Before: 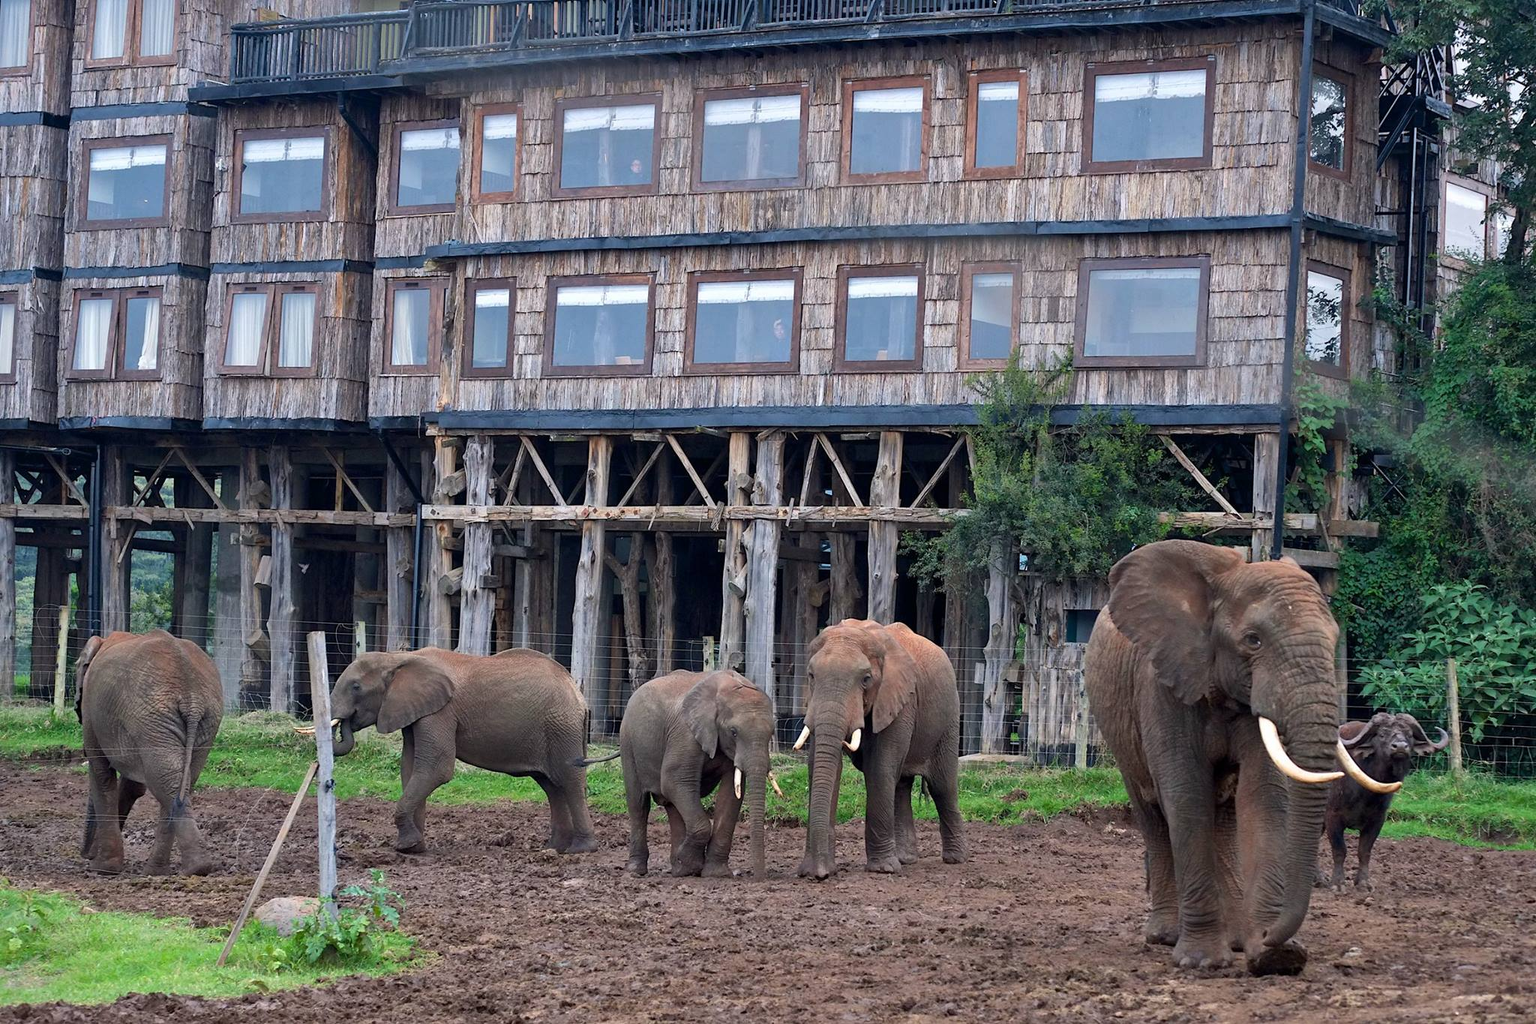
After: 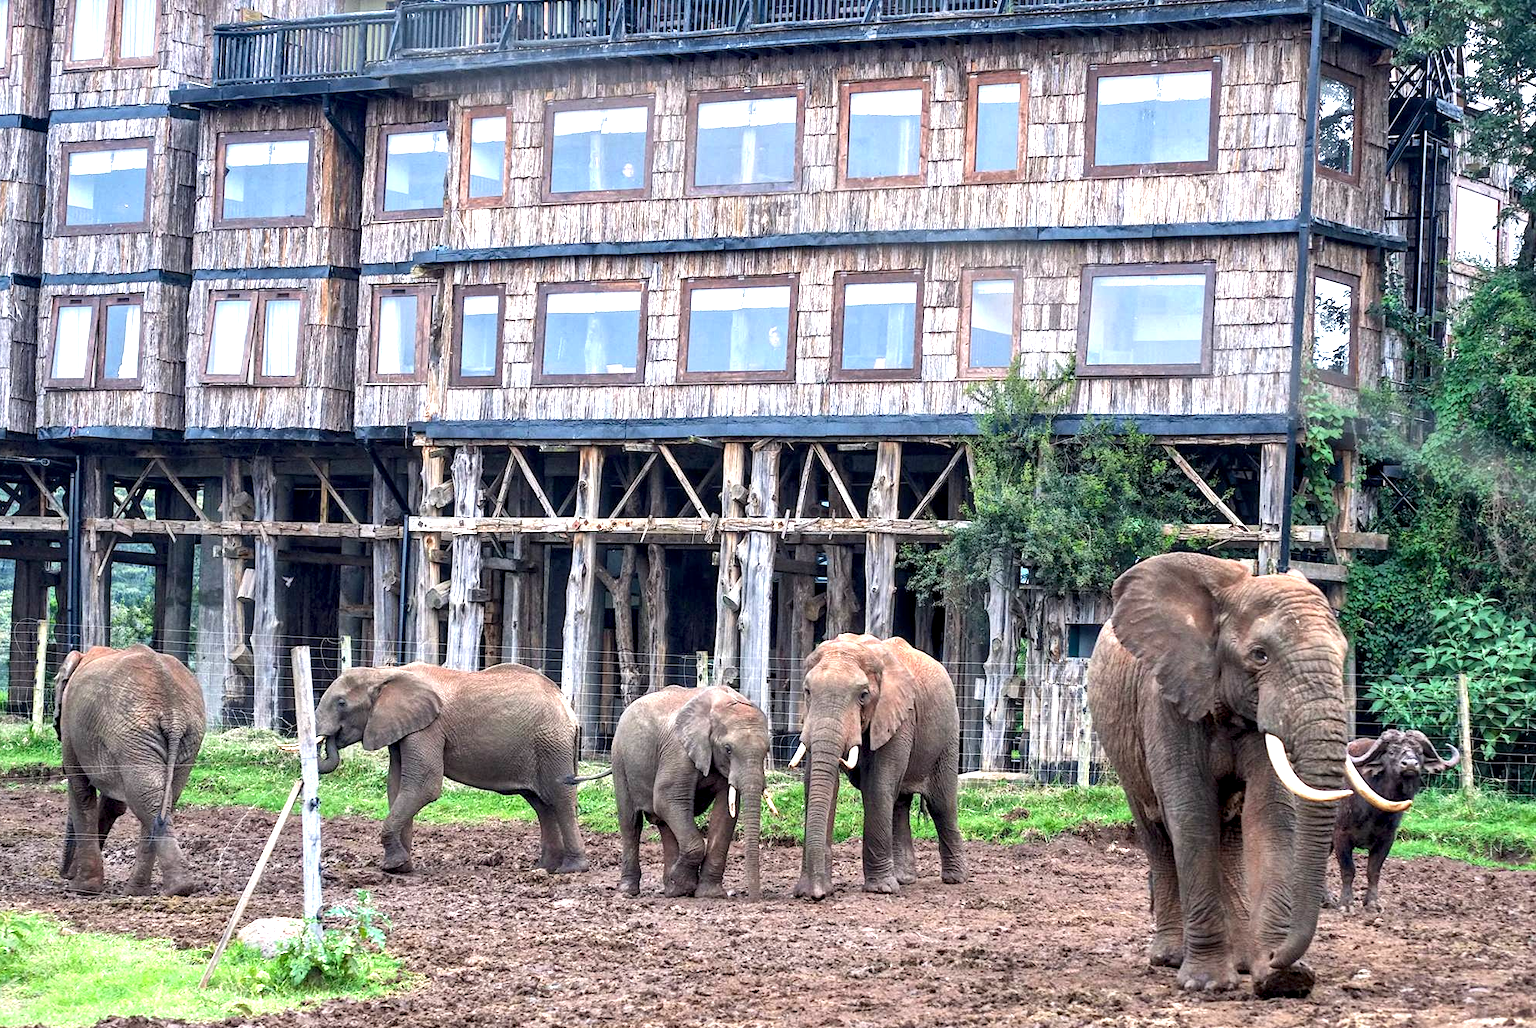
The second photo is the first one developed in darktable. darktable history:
exposure: black level correction 0, exposure 1.099 EV, compensate highlight preservation false
local contrast: highlights 59%, detail 145%
crop and rotate: left 1.508%, right 0.772%, bottom 1.759%
